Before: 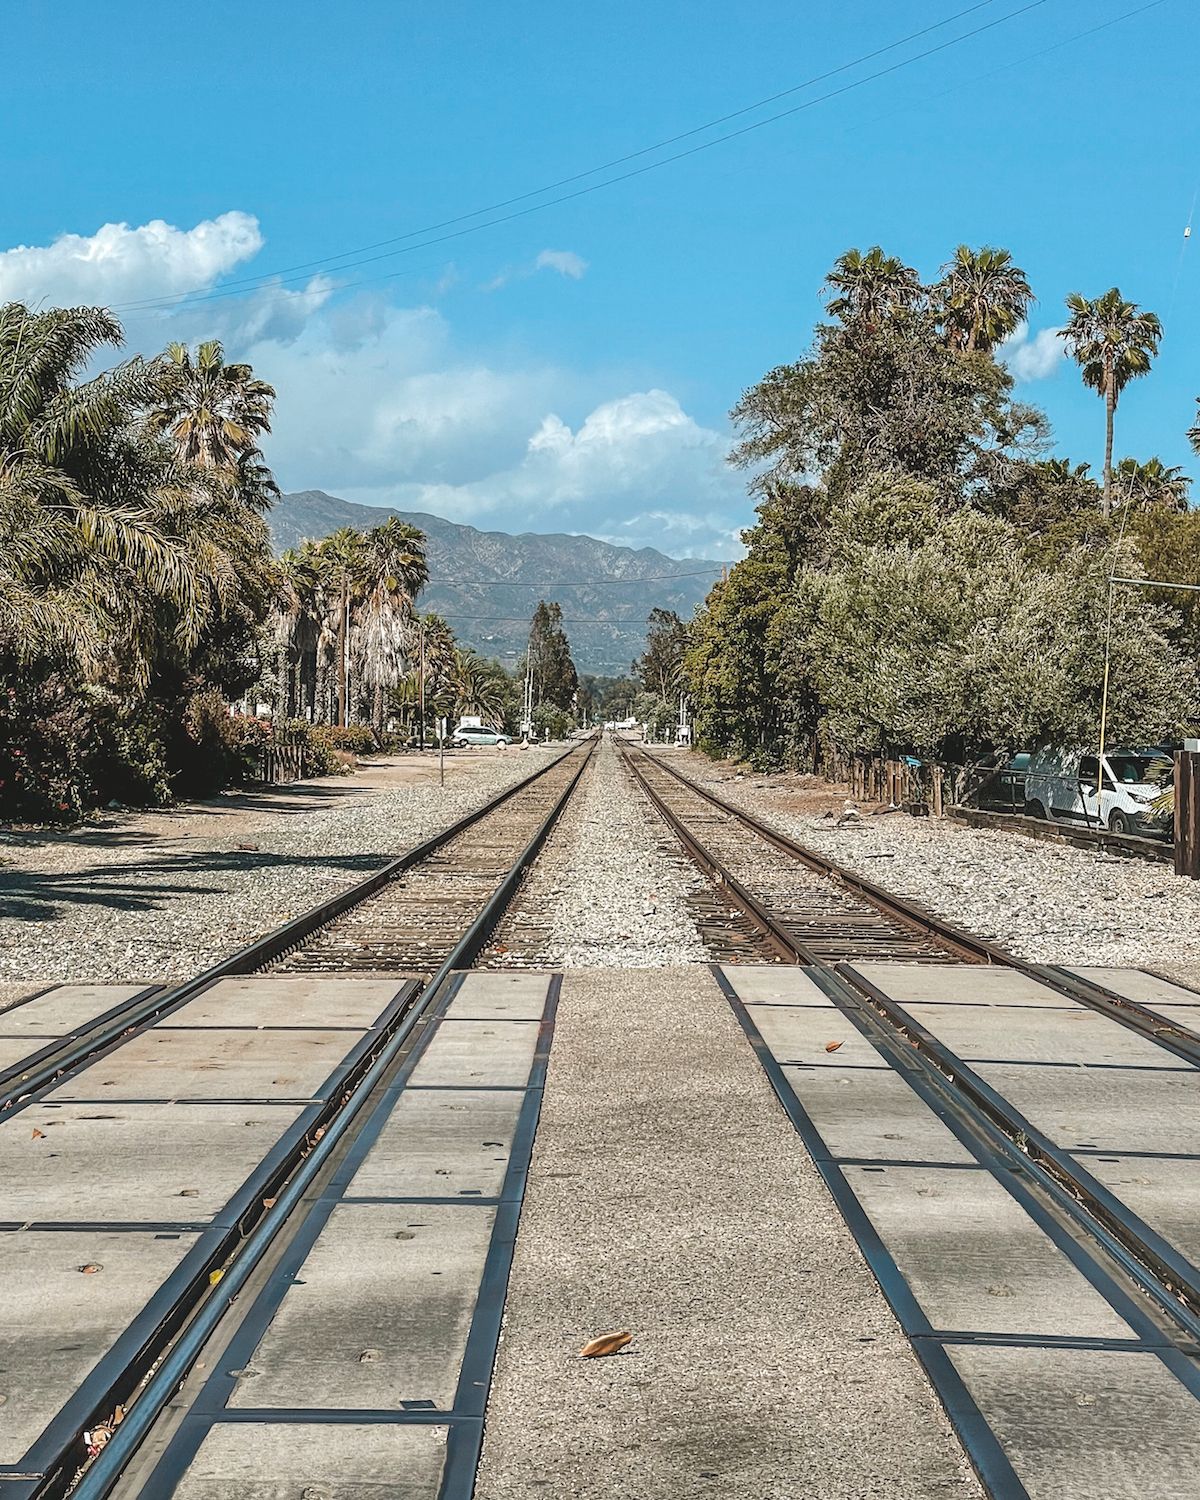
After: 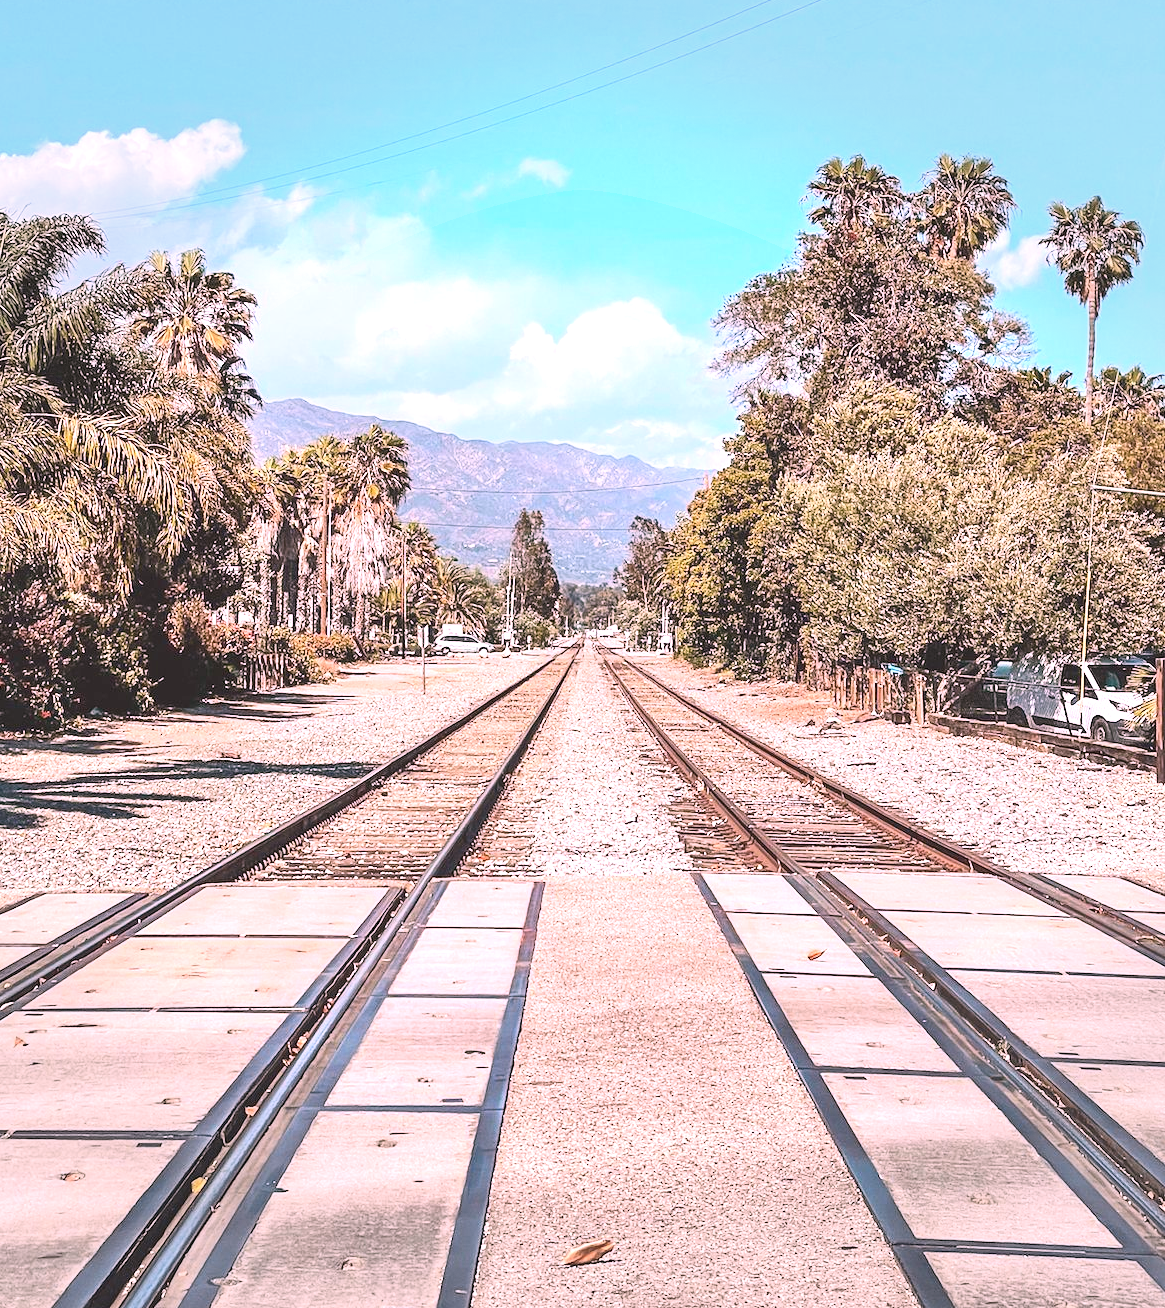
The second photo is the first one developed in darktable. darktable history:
exposure: black level correction 0, exposure 0.7 EV, compensate exposure bias true, compensate highlight preservation false
crop: left 1.507%, top 6.147%, right 1.379%, bottom 6.637%
vignetting: fall-off start 91%, fall-off radius 39.39%, brightness -0.182, saturation -0.3, width/height ratio 1.219, shape 1.3, dithering 8-bit output, unbound false
contrast brightness saturation: contrast 0.2, brightness 0.15, saturation 0.14
white balance: red 1.188, blue 1.11
color balance: mode lift, gamma, gain (sRGB)
